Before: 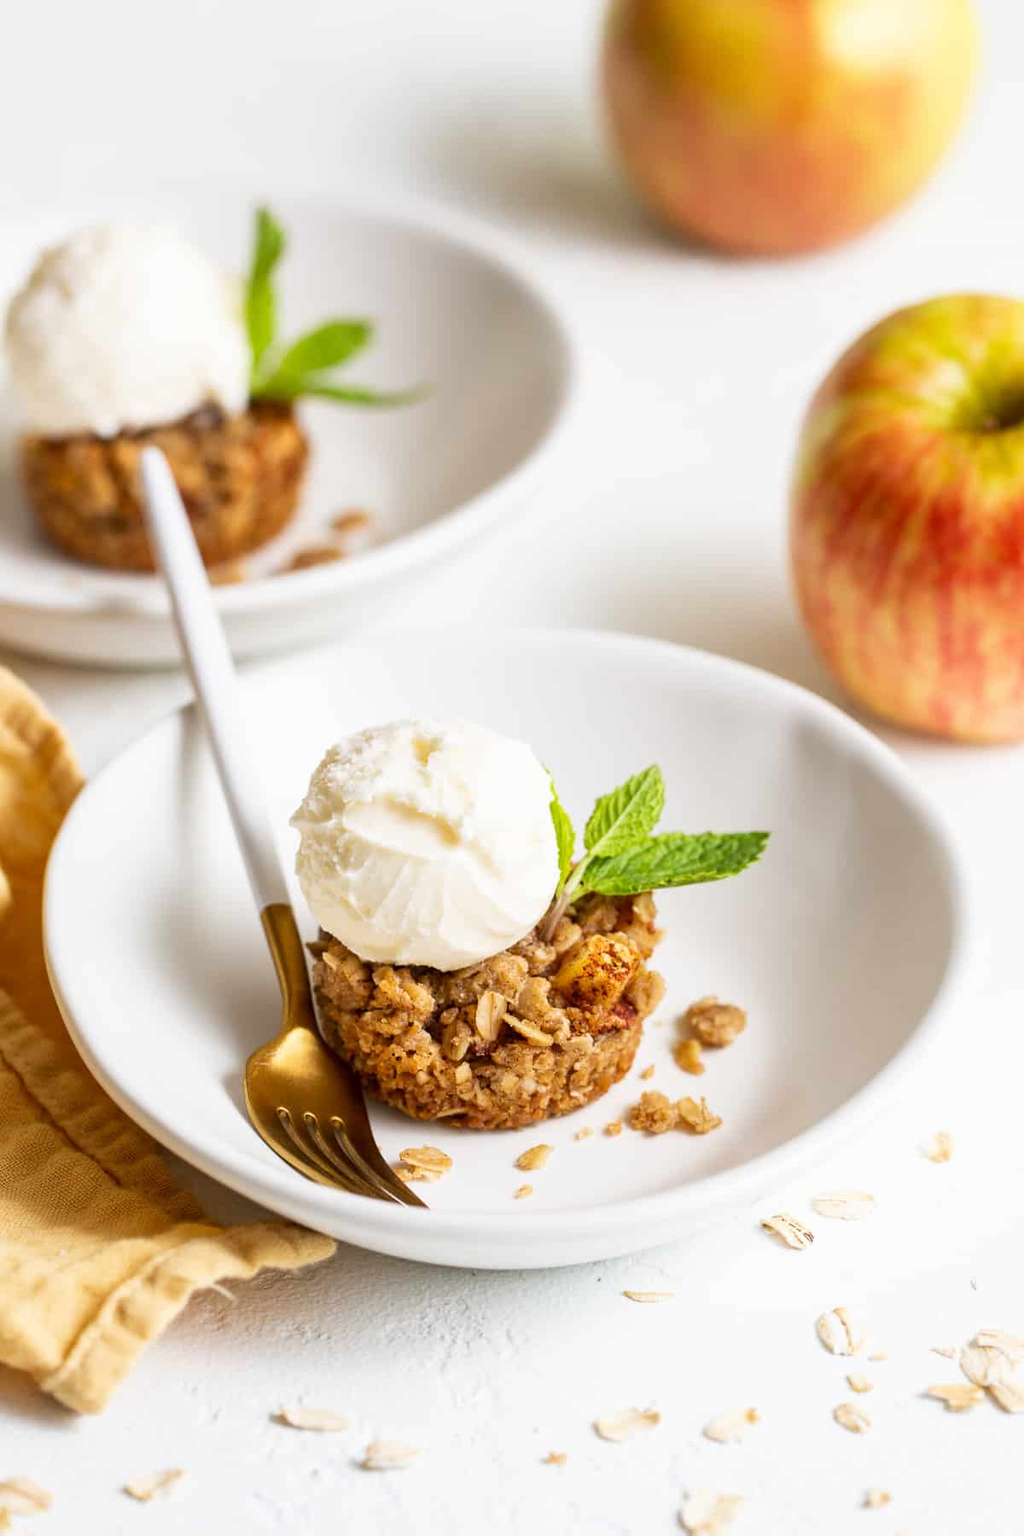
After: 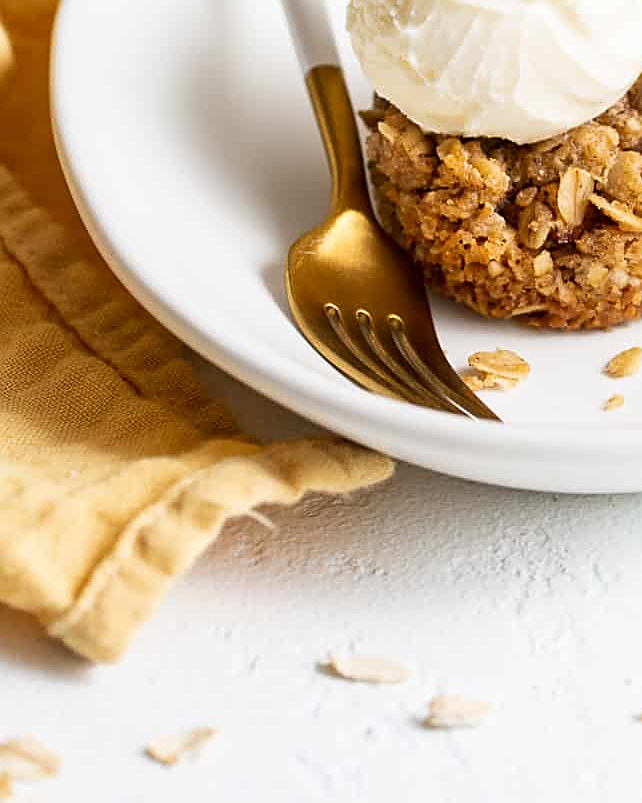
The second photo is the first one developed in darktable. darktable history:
crop and rotate: top 55.242%, right 46.454%, bottom 0.107%
sharpen: on, module defaults
